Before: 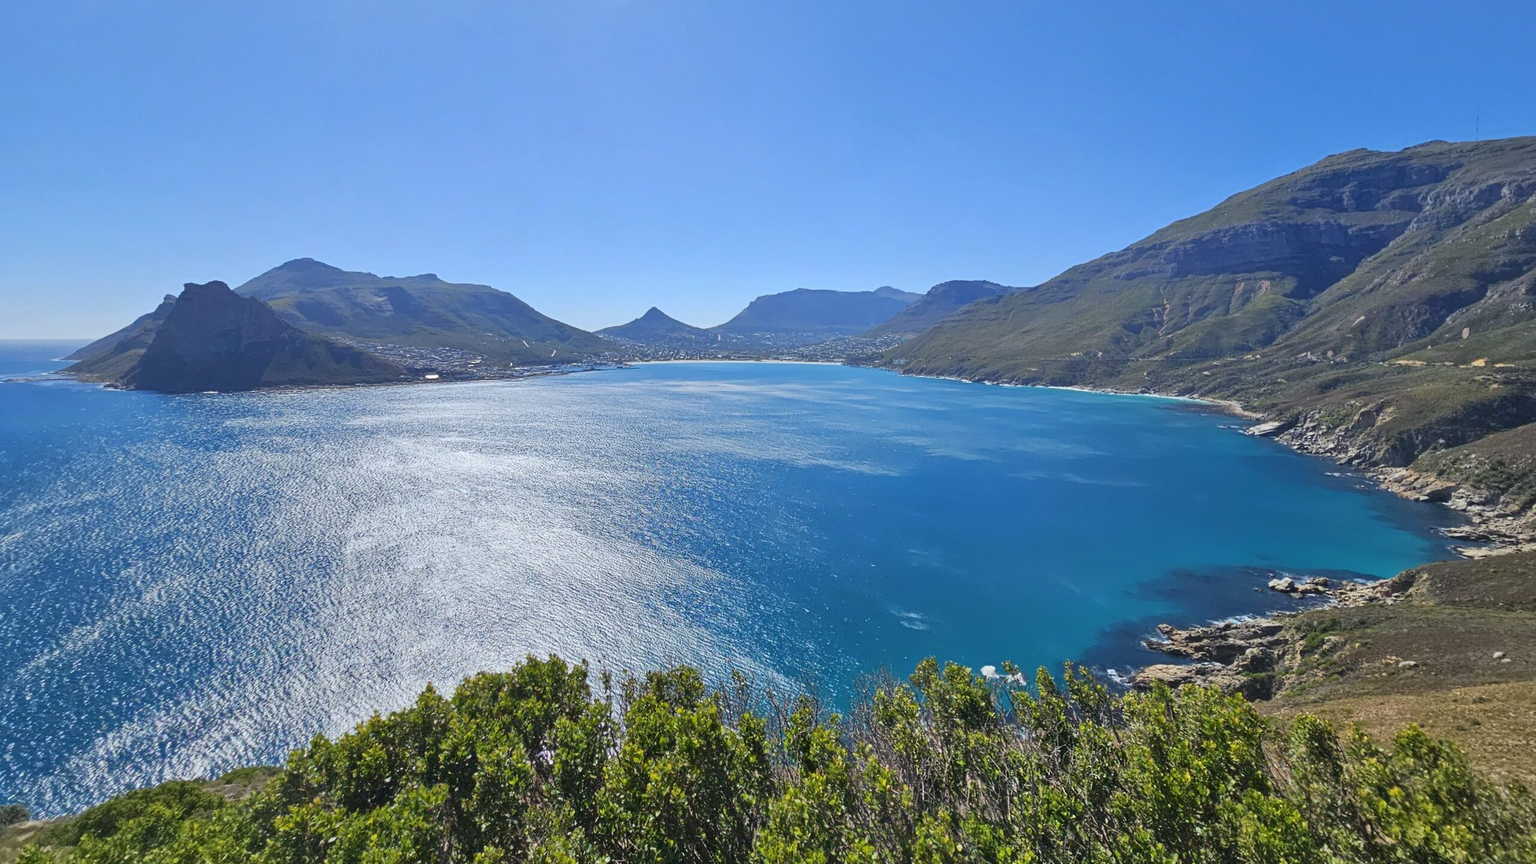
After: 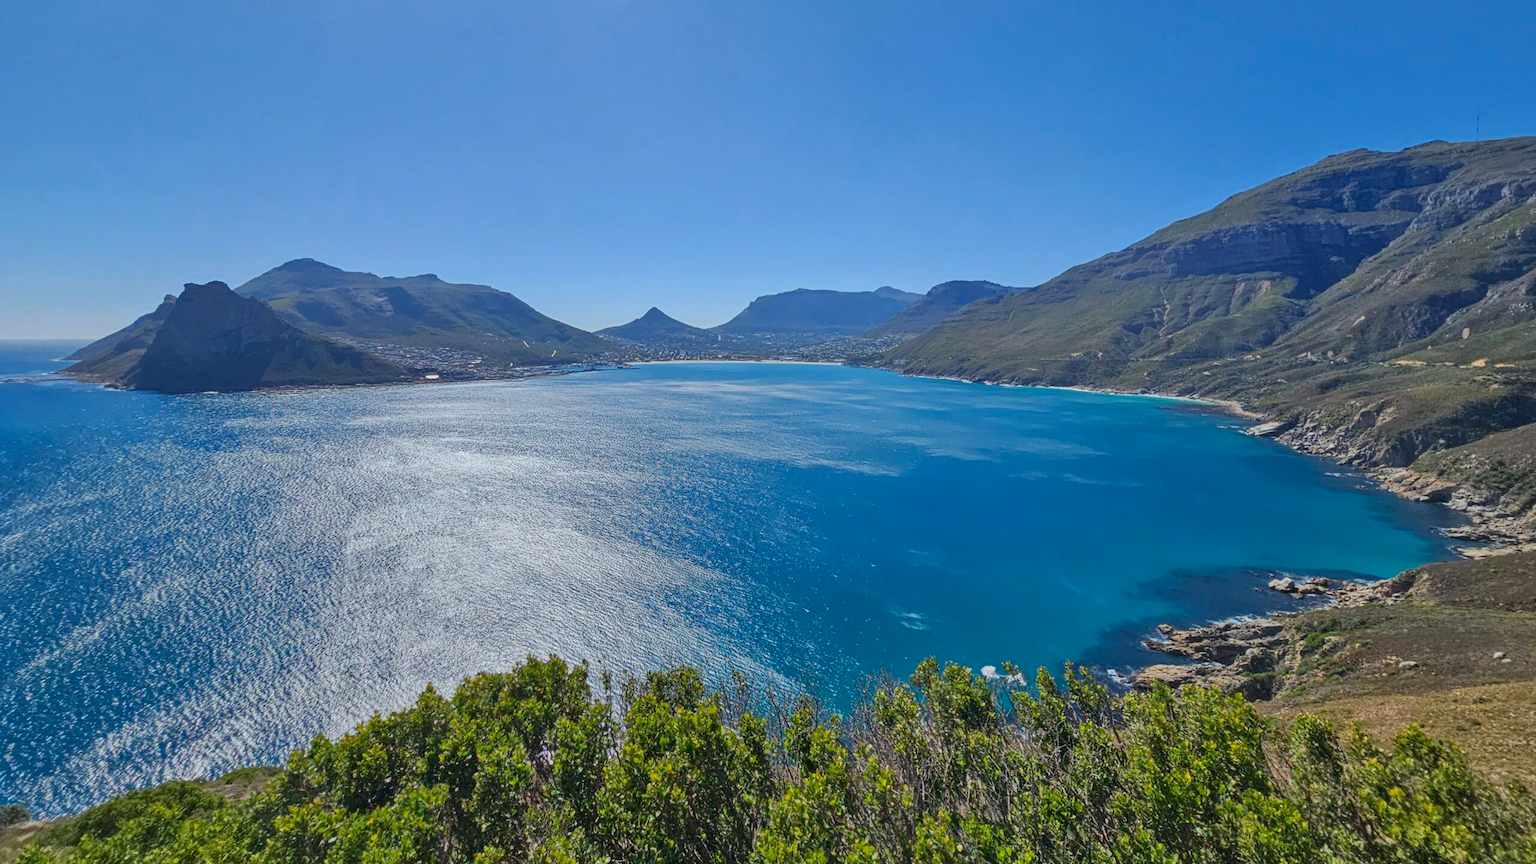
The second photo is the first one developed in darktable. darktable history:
local contrast: on, module defaults
tone equalizer: -8 EV 0.25 EV, -7 EV 0.417 EV, -6 EV 0.417 EV, -5 EV 0.25 EV, -3 EV -0.25 EV, -2 EV -0.417 EV, -1 EV -0.417 EV, +0 EV -0.25 EV, edges refinement/feathering 500, mask exposure compensation -1.57 EV, preserve details guided filter
